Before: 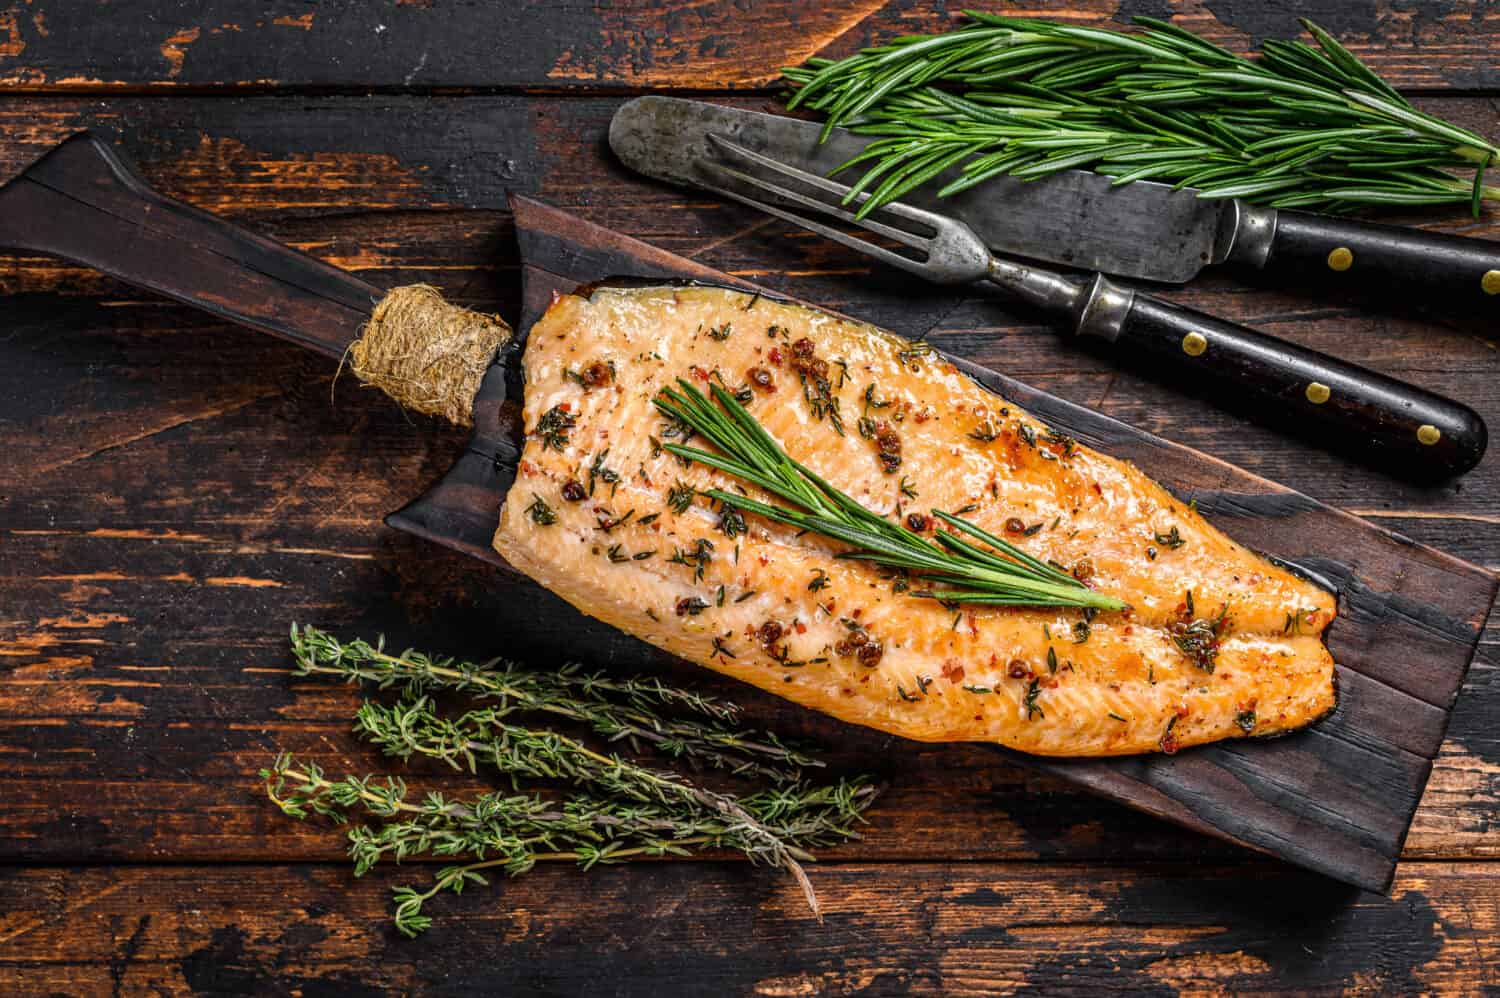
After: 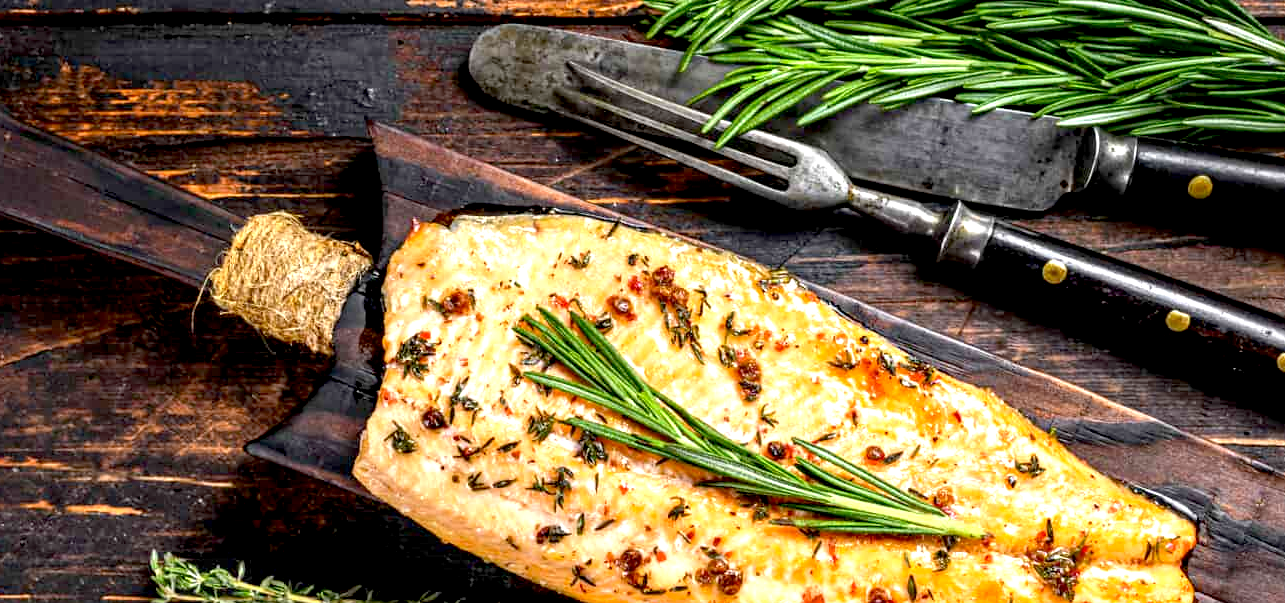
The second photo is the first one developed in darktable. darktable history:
crop and rotate: left 9.345%, top 7.22%, right 4.982%, bottom 32.331%
exposure: black level correction 0.008, exposure 0.979 EV, compensate highlight preservation false
